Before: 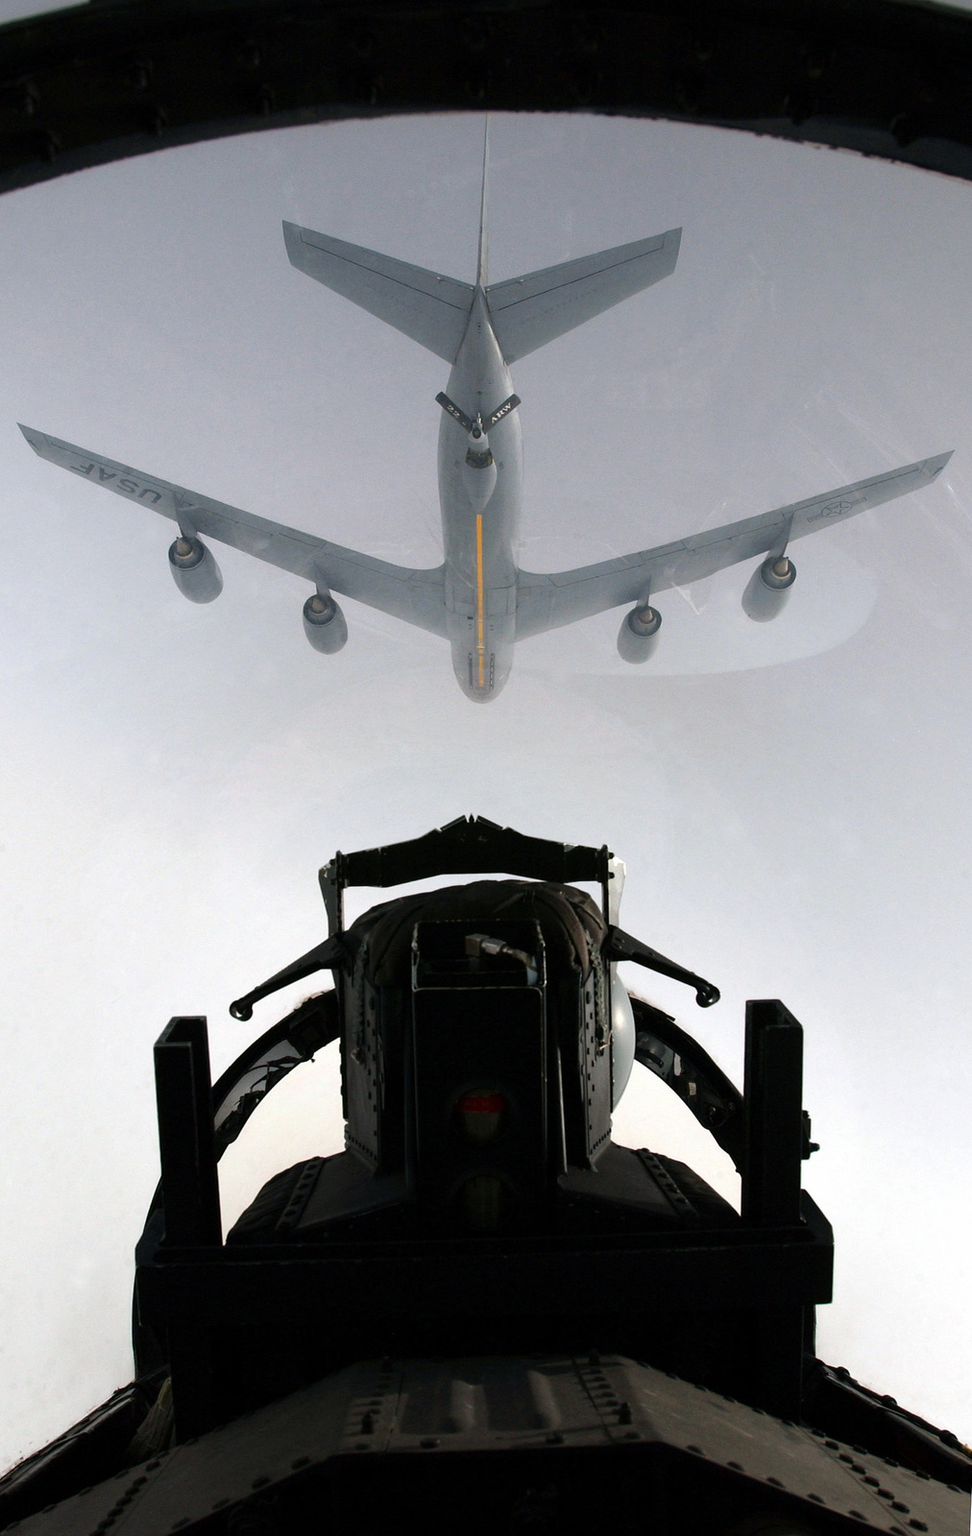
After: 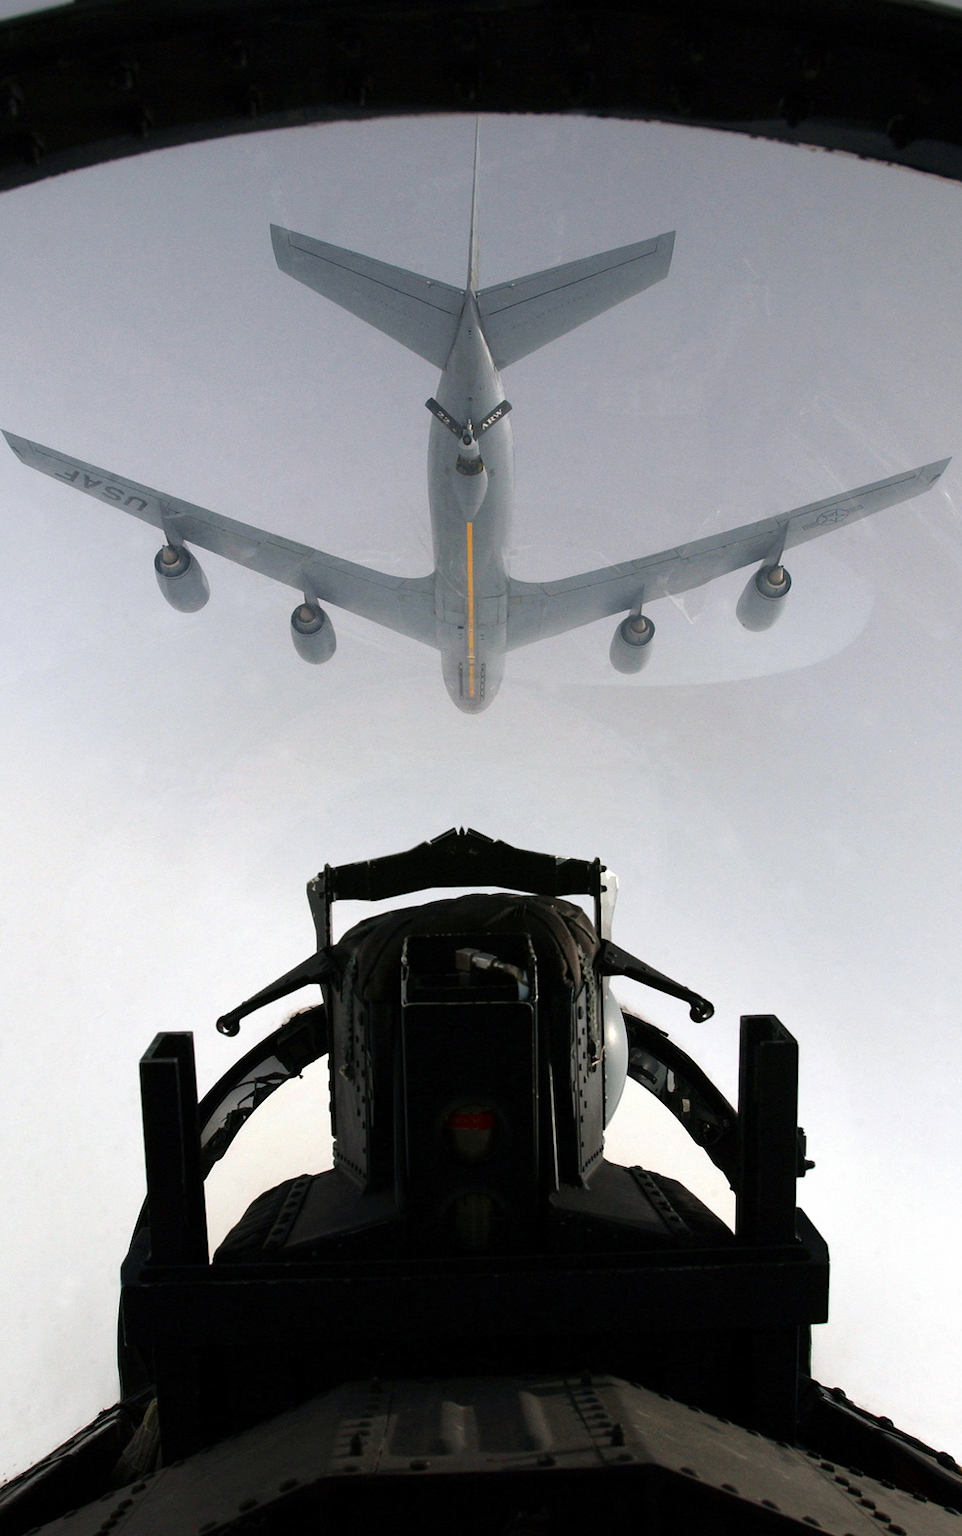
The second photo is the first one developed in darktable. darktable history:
crop and rotate: left 1.697%, right 0.612%, bottom 1.478%
